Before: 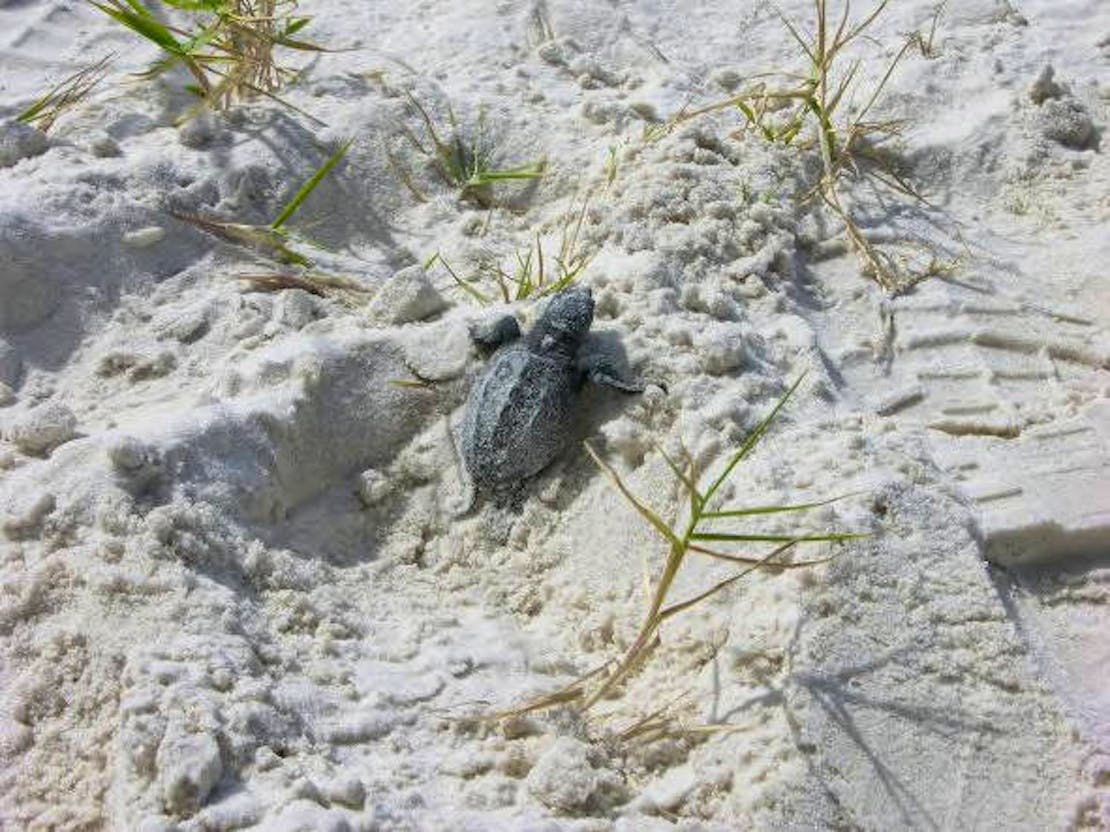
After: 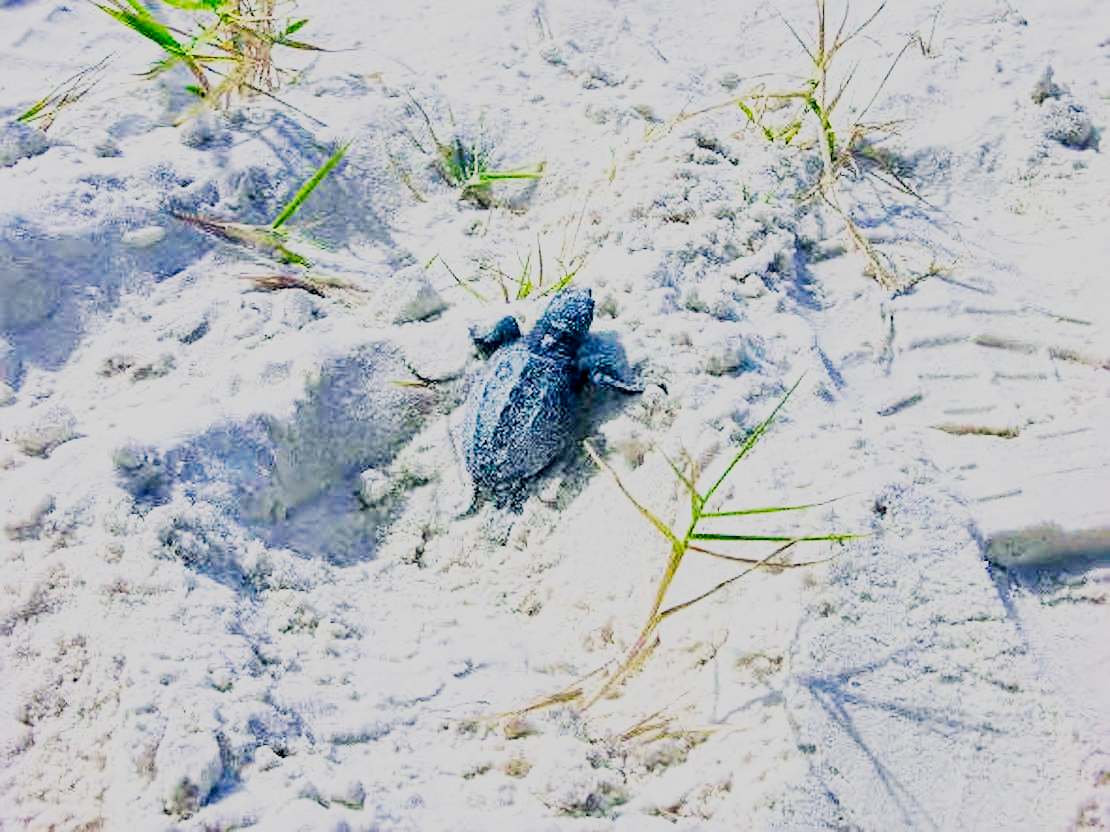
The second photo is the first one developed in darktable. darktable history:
base curve: curves: ch0 [(0, 0) (0.007, 0.004) (0.027, 0.03) (0.046, 0.07) (0.207, 0.54) (0.442, 0.872) (0.673, 0.972) (1, 1)], preserve colors none
local contrast: highlights 100%, shadows 100%, detail 120%, midtone range 0.2
color calibration: illuminant custom, x 0.368, y 0.373, temperature 4330.32 K
color balance: mode lift, gamma, gain (sRGB)
filmic rgb: black relative exposure -7.65 EV, white relative exposure 4.56 EV, hardness 3.61
lens correction: correction method embedded metadata, crop 1, focal 40, aperture 4, distance 15.16, camera "ILCE-7M3", lens "FE 40mm F2.5 G"
sharpen: on, module defaults
color balance rgb: shadows lift › hue 87.51°, highlights gain › chroma 3.21%, highlights gain › hue 55.1°, global offset › chroma 0.15%, global offset › hue 253.66°, linear chroma grading › global chroma 0.5%
color zones: curves: ch0 [(0, 0.613) (0.01, 0.613) (0.245, 0.448) (0.498, 0.529) (0.642, 0.665) (0.879, 0.777) (0.99, 0.613)]; ch1 [(0, 0) (0.143, 0) (0.286, 0) (0.429, 0) (0.571, 0) (0.714, 0) (0.857, 0)], mix -138.01%
